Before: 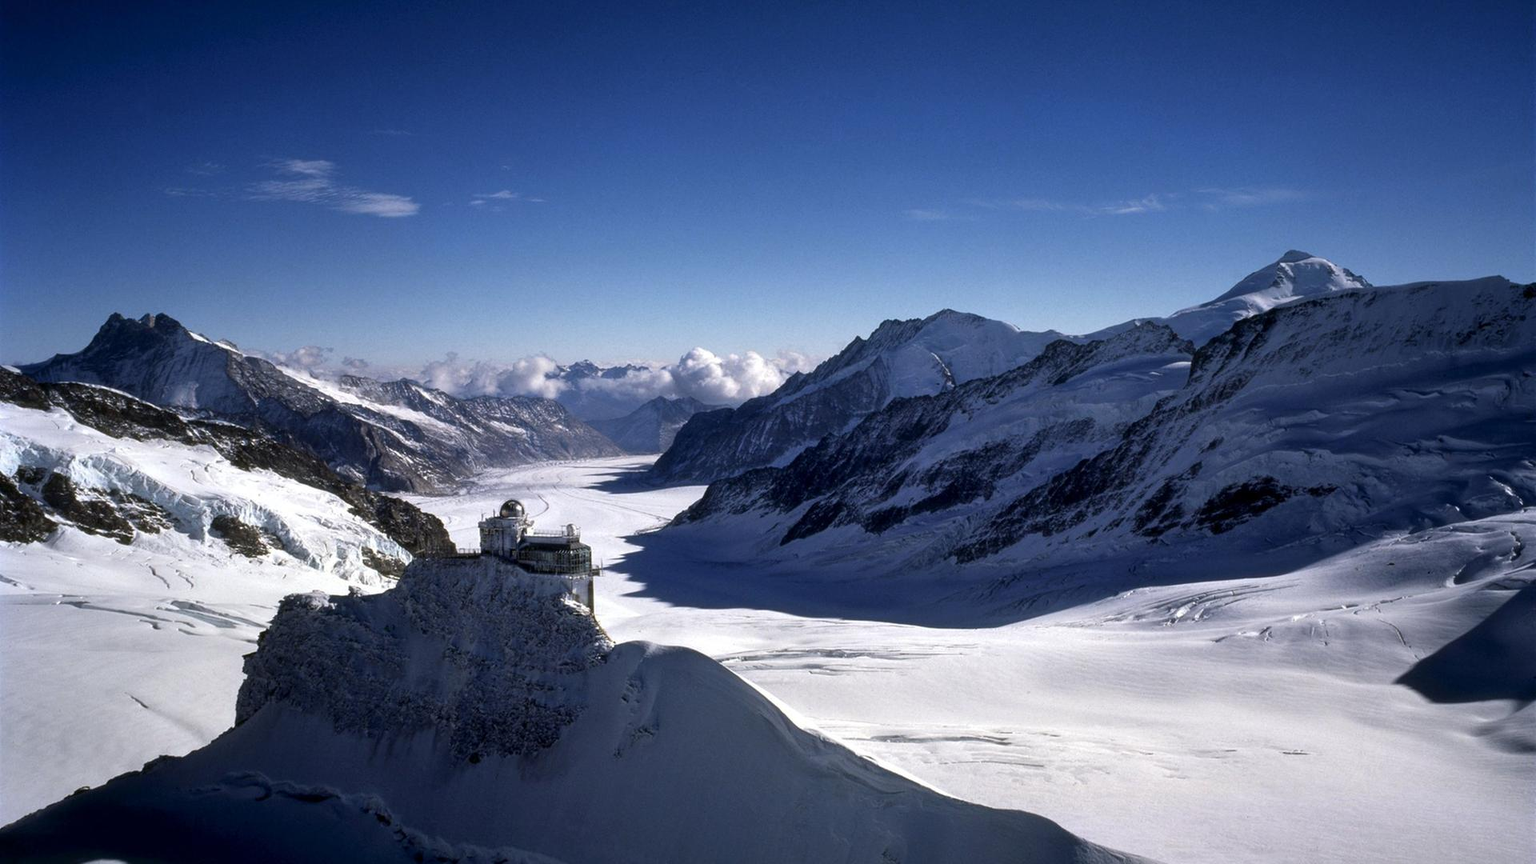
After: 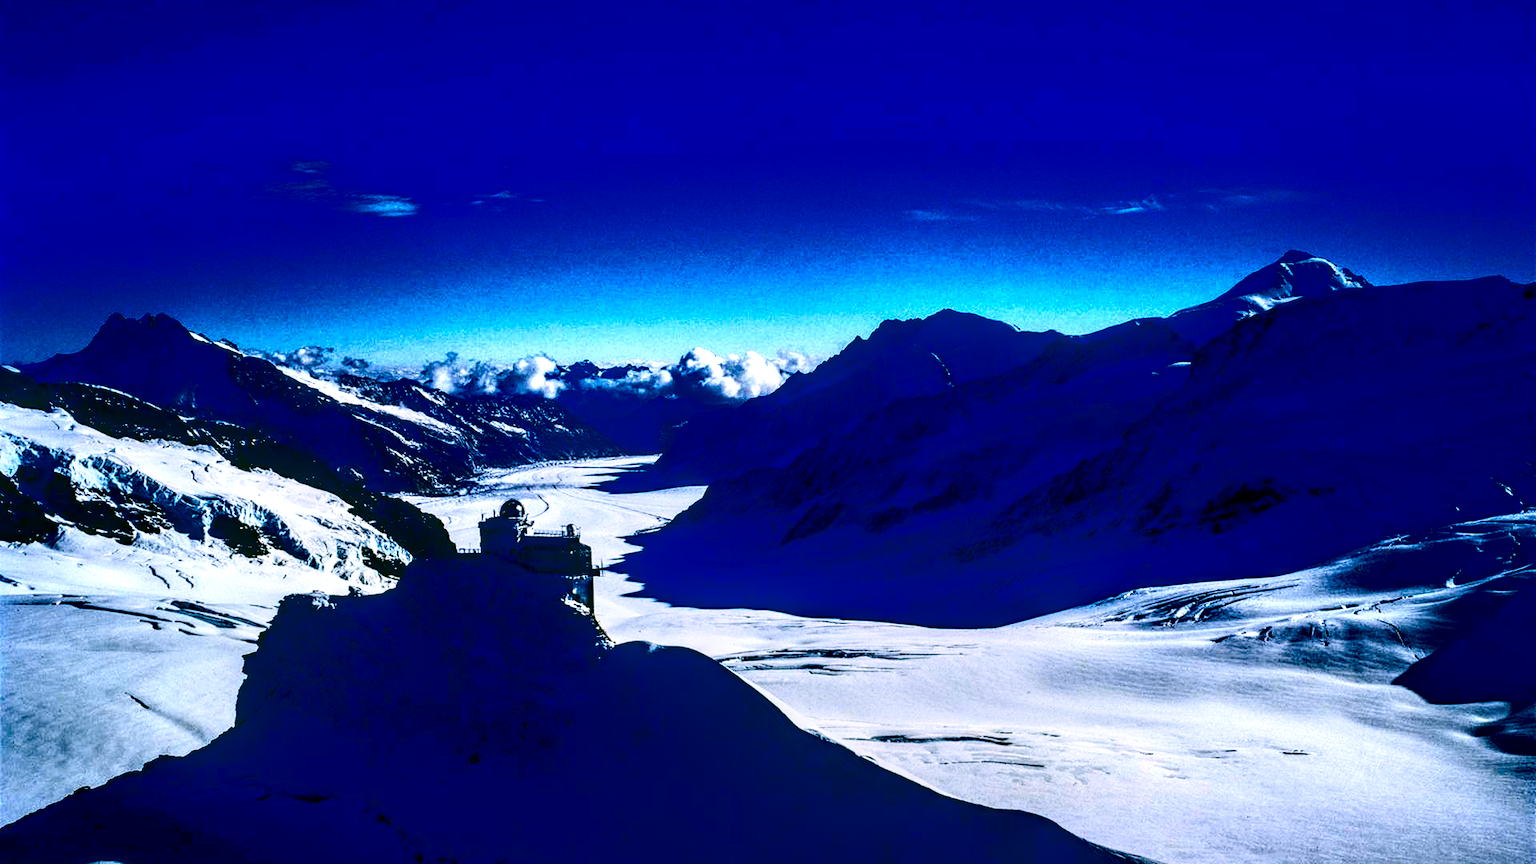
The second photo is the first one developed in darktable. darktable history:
color balance rgb: power › luminance -7.834%, power › chroma 2.28%, power › hue 219.74°, linear chroma grading › global chroma 0.852%, perceptual saturation grading › global saturation 33.425%, contrast -20.133%
tone equalizer: edges refinement/feathering 500, mask exposure compensation -1.57 EV, preserve details no
contrast brightness saturation: contrast 0.759, brightness -0.986, saturation 0.992
local contrast: detail 202%
